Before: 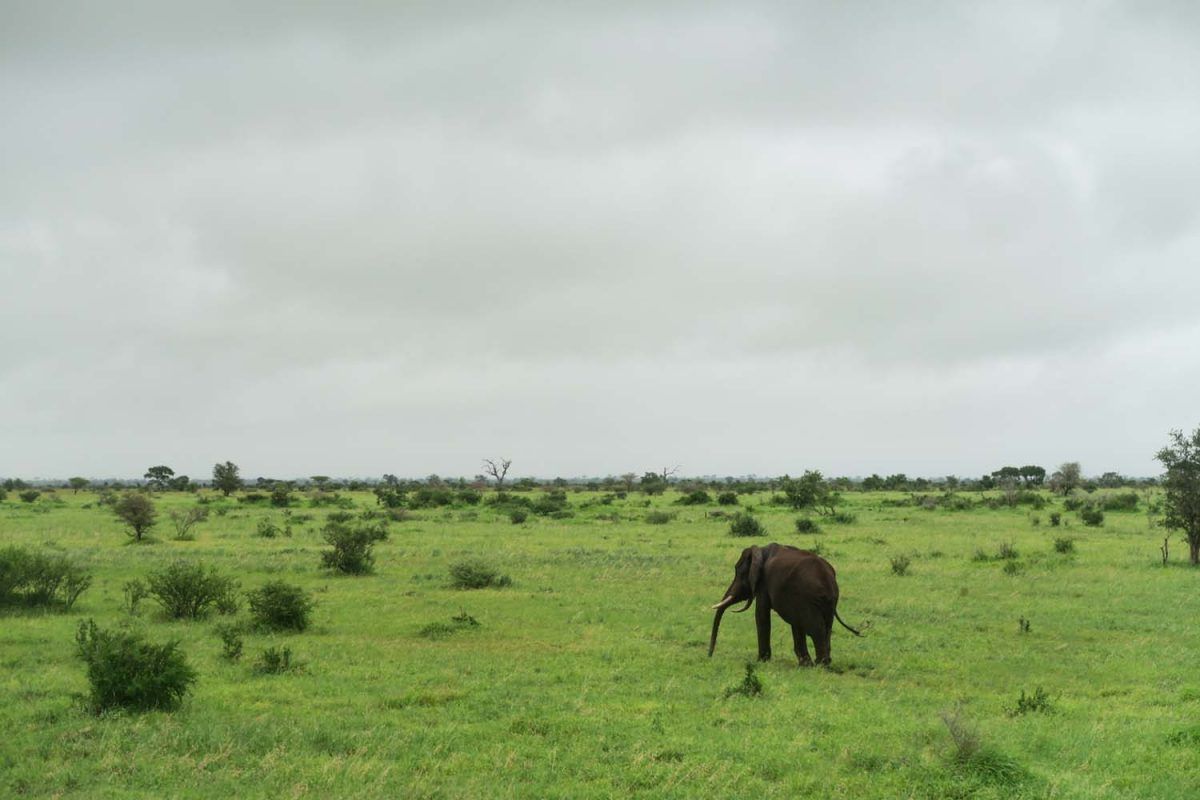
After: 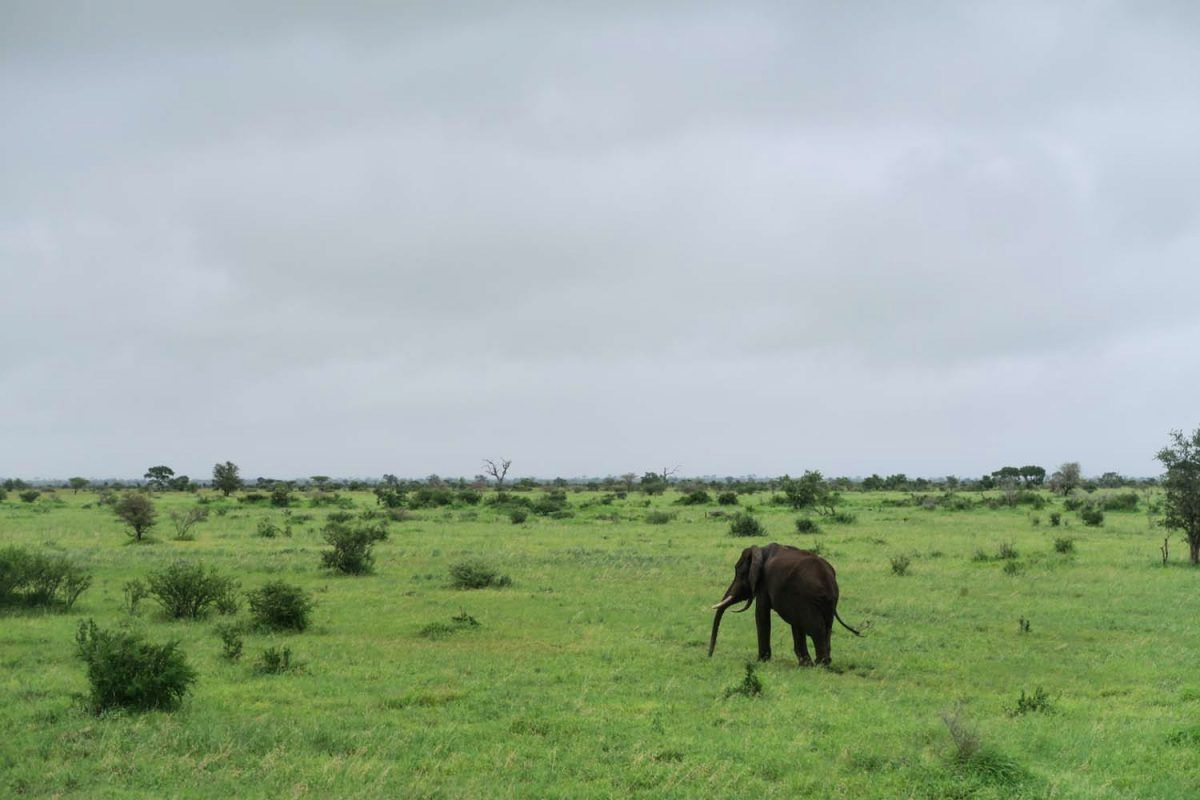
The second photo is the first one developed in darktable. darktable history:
filmic rgb: black relative exposure -11.36 EV, white relative exposure 3.24 EV, hardness 6.69
color calibration: illuminant as shot in camera, x 0.358, y 0.373, temperature 4628.91 K
